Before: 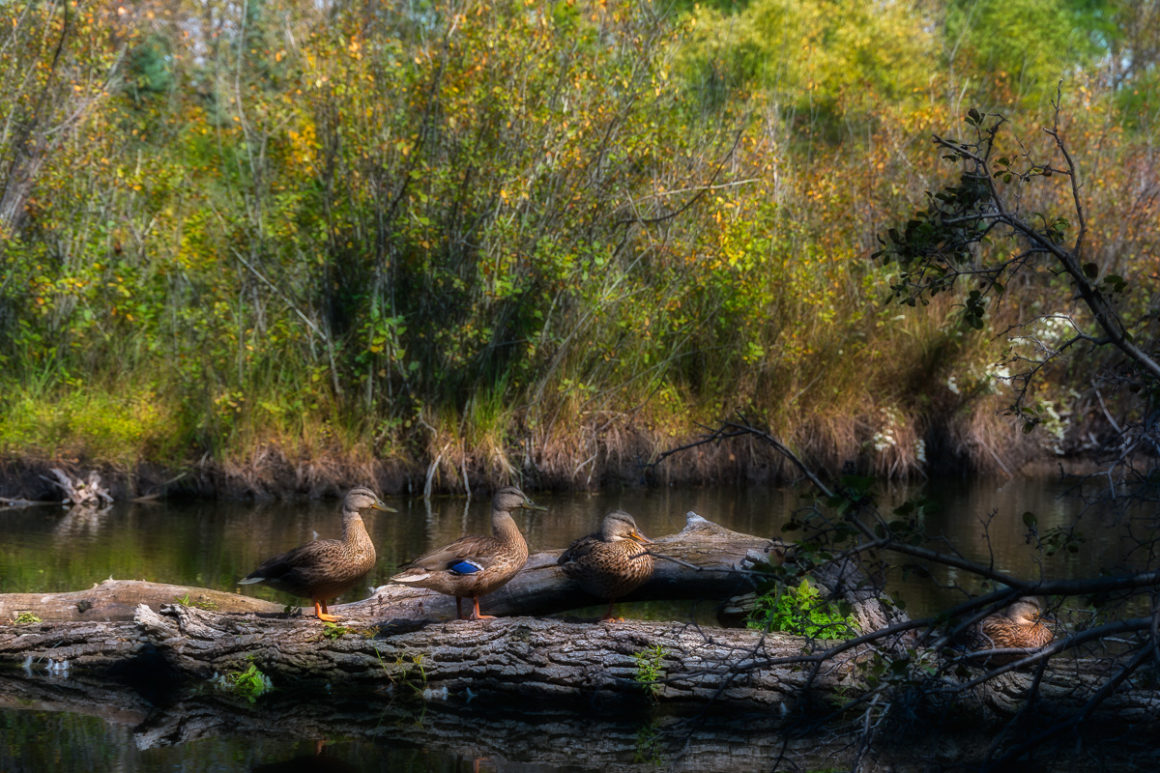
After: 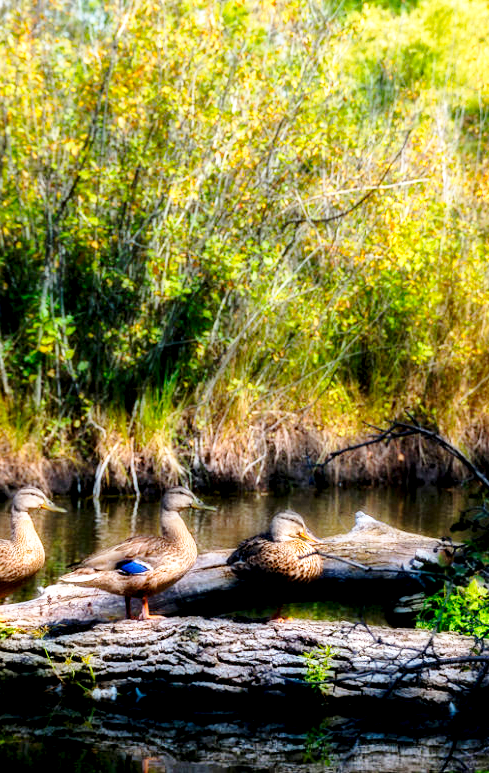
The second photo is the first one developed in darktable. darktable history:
exposure: black level correction 0.008, exposure 0.979 EV, compensate highlight preservation false
crop: left 28.583%, right 29.231%
base curve: curves: ch0 [(0, 0) (0.028, 0.03) (0.121, 0.232) (0.46, 0.748) (0.859, 0.968) (1, 1)], preserve colors none
